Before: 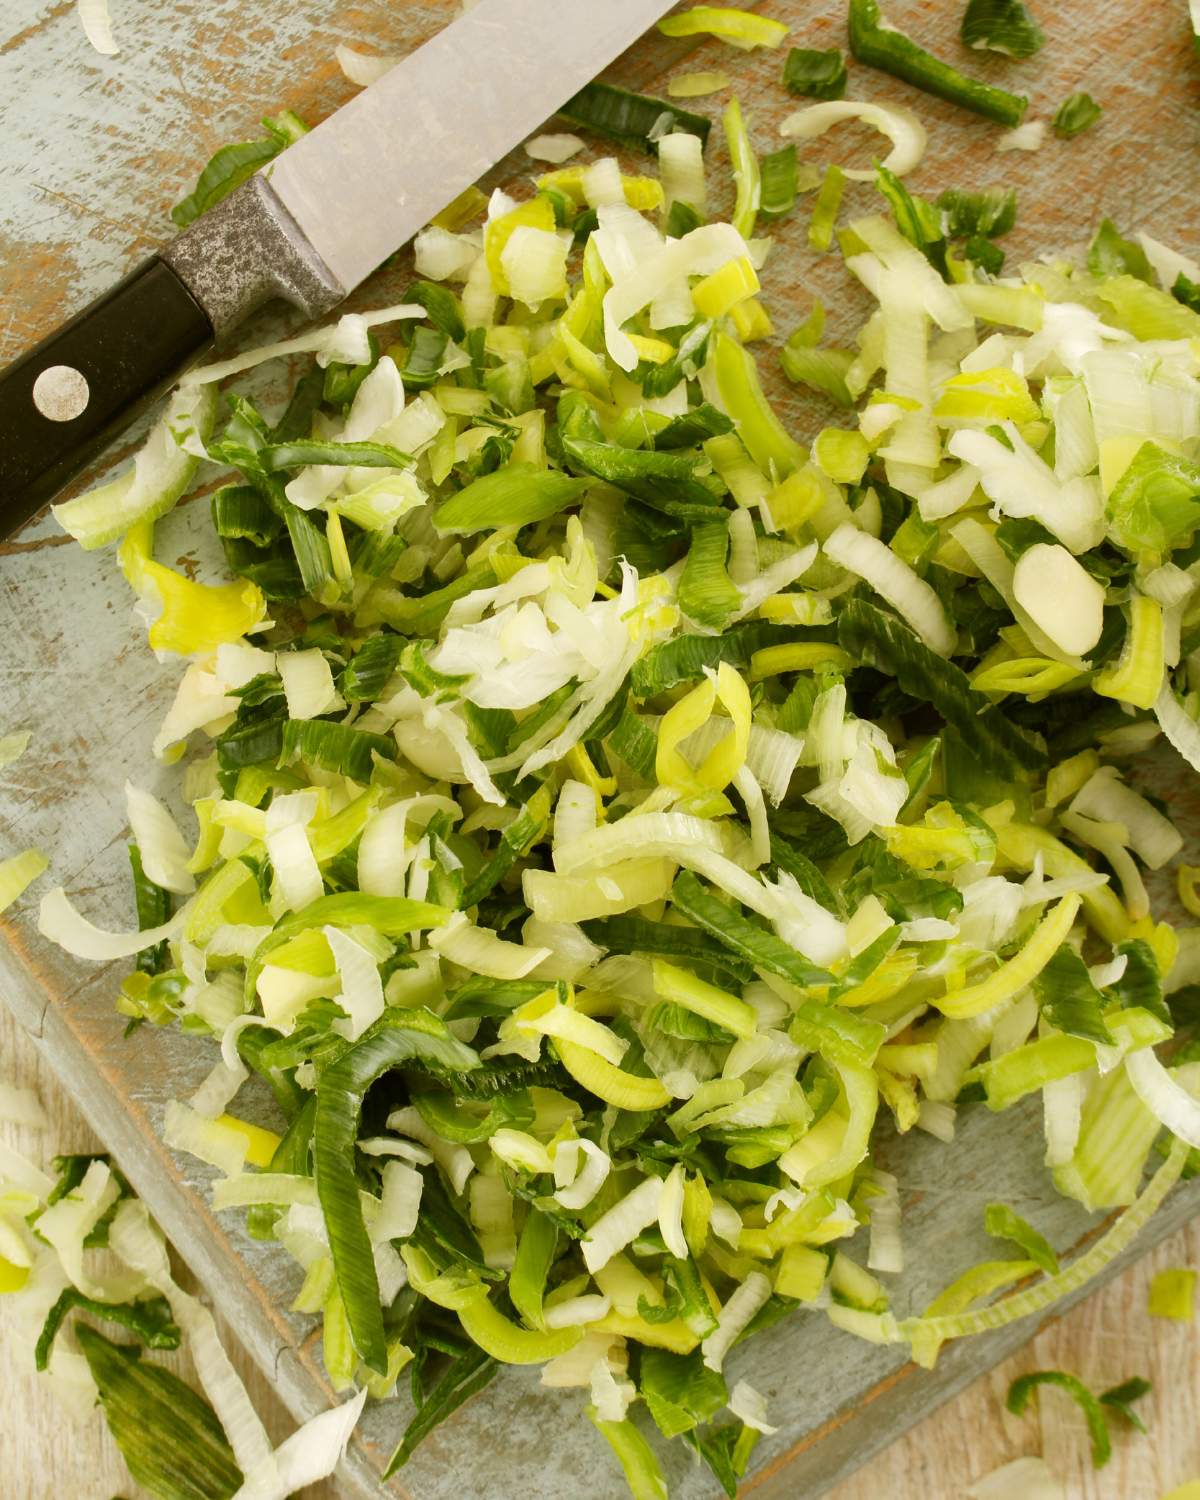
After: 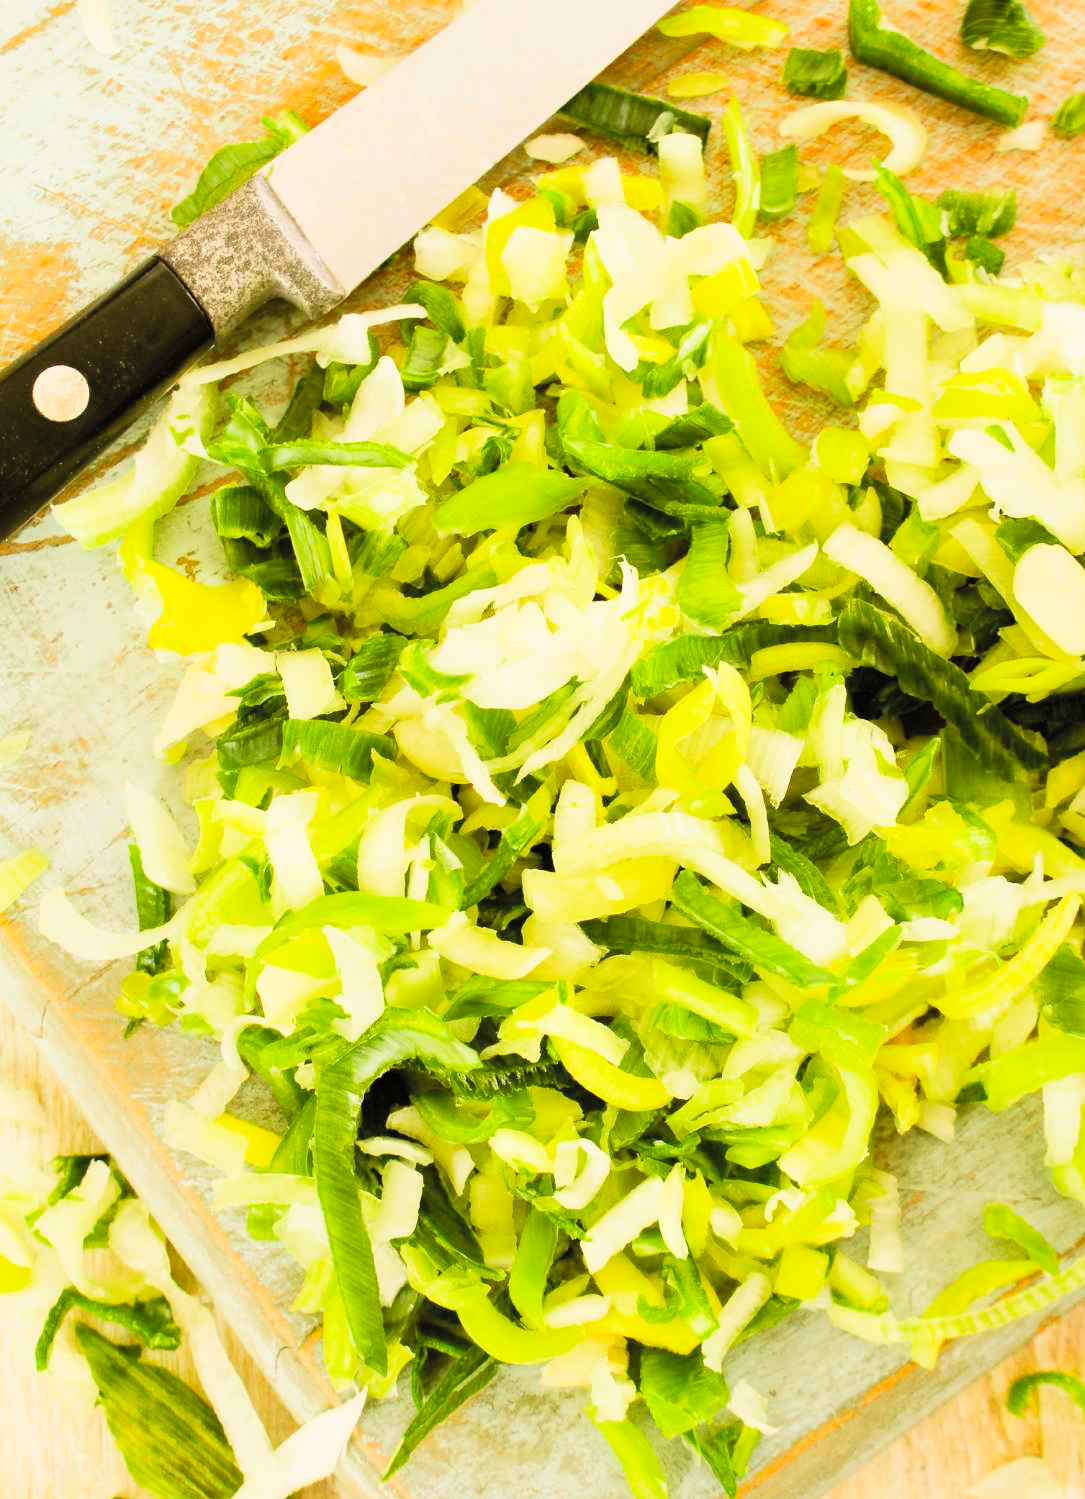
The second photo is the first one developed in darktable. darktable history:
exposure: black level correction 0, exposure 1.1 EV, compensate exposure bias true, compensate highlight preservation false
contrast brightness saturation: contrast 0.07, brightness 0.18, saturation 0.4
crop: right 9.509%, bottom 0.031%
filmic rgb: black relative exposure -7.65 EV, white relative exposure 4.56 EV, hardness 3.61, contrast 1.25
